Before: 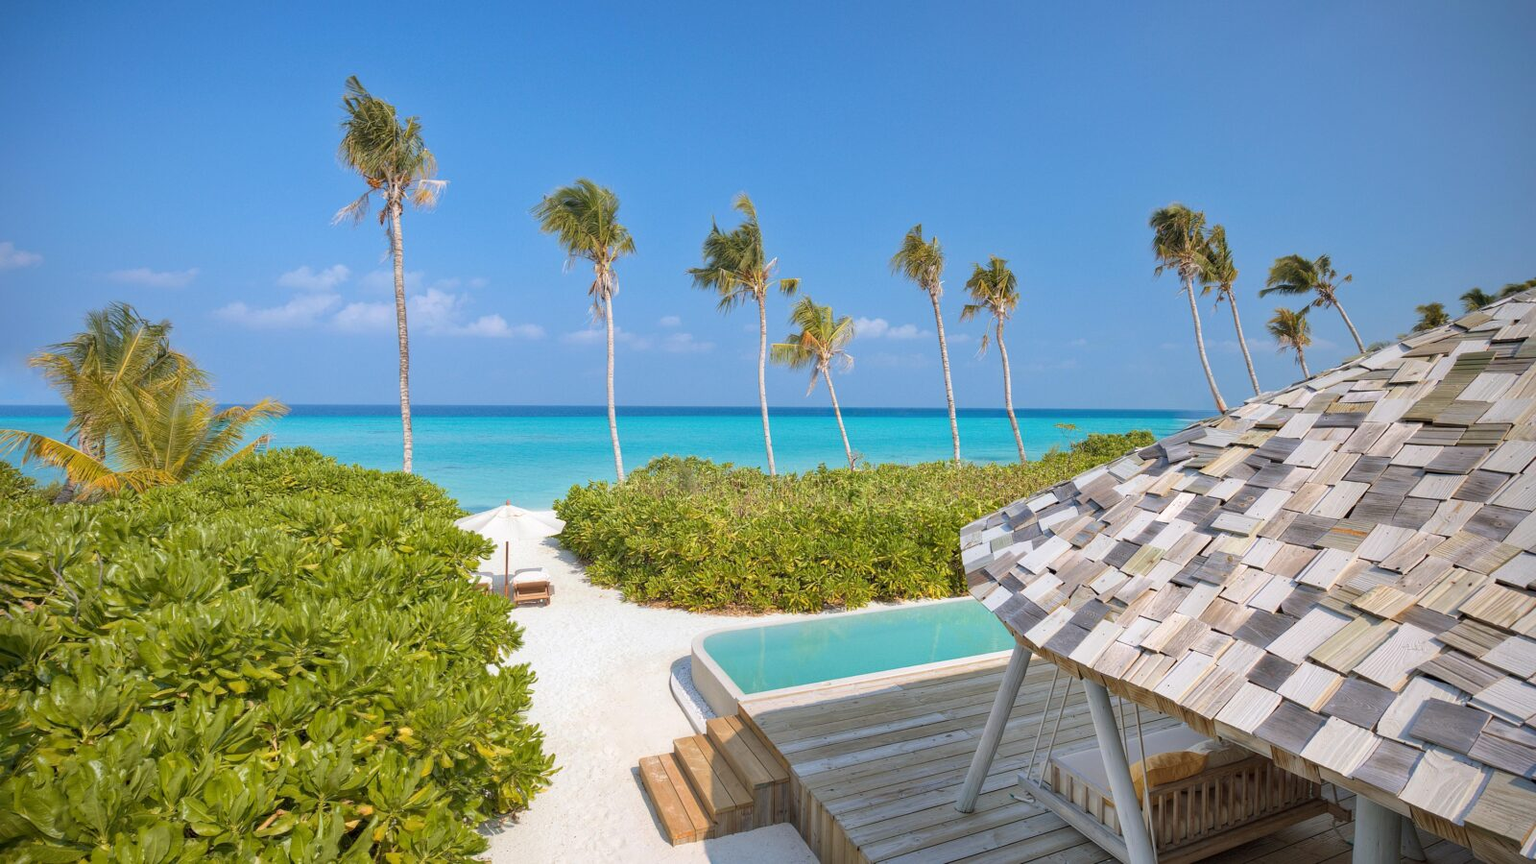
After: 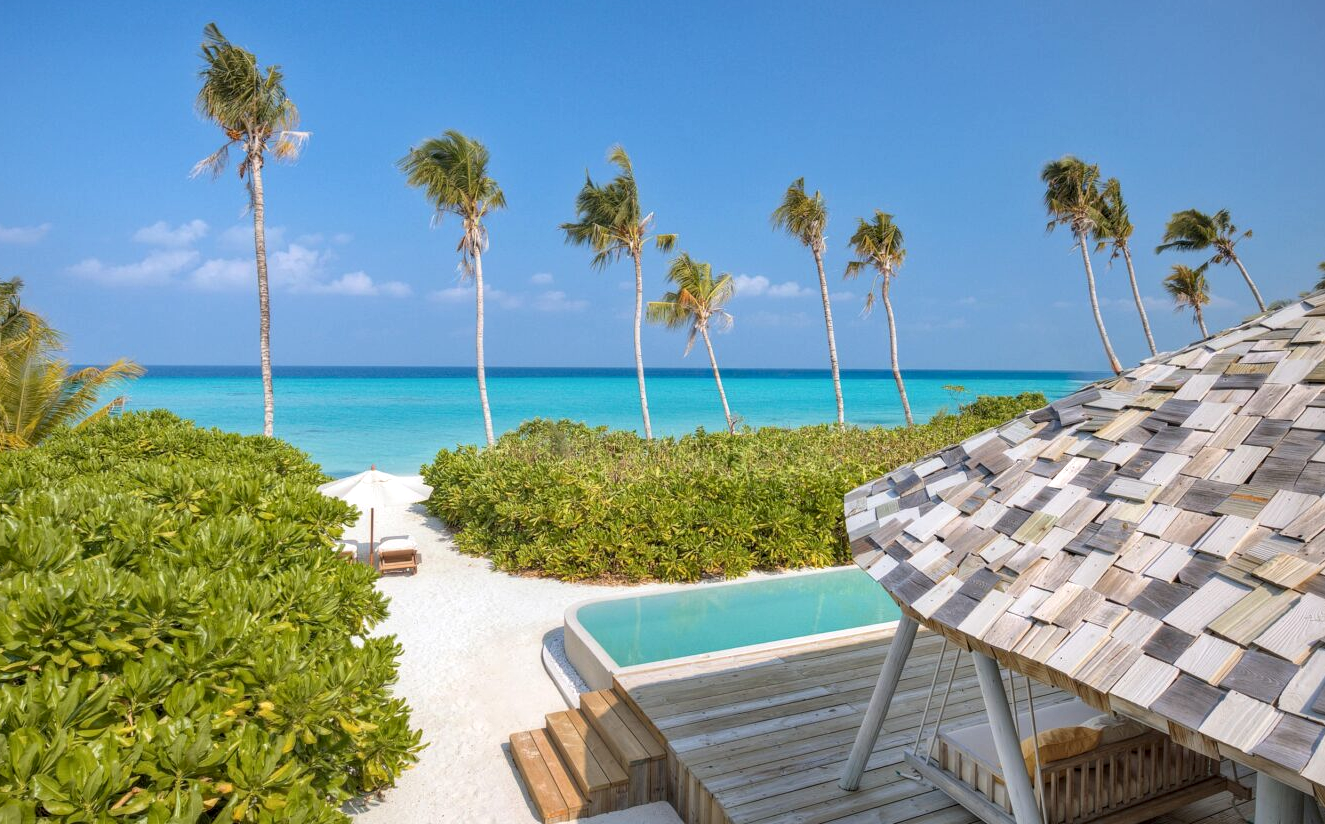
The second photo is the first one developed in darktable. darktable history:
crop: left 9.807%, top 6.259%, right 7.334%, bottom 2.177%
local contrast: on, module defaults
exposure: compensate highlight preservation false
